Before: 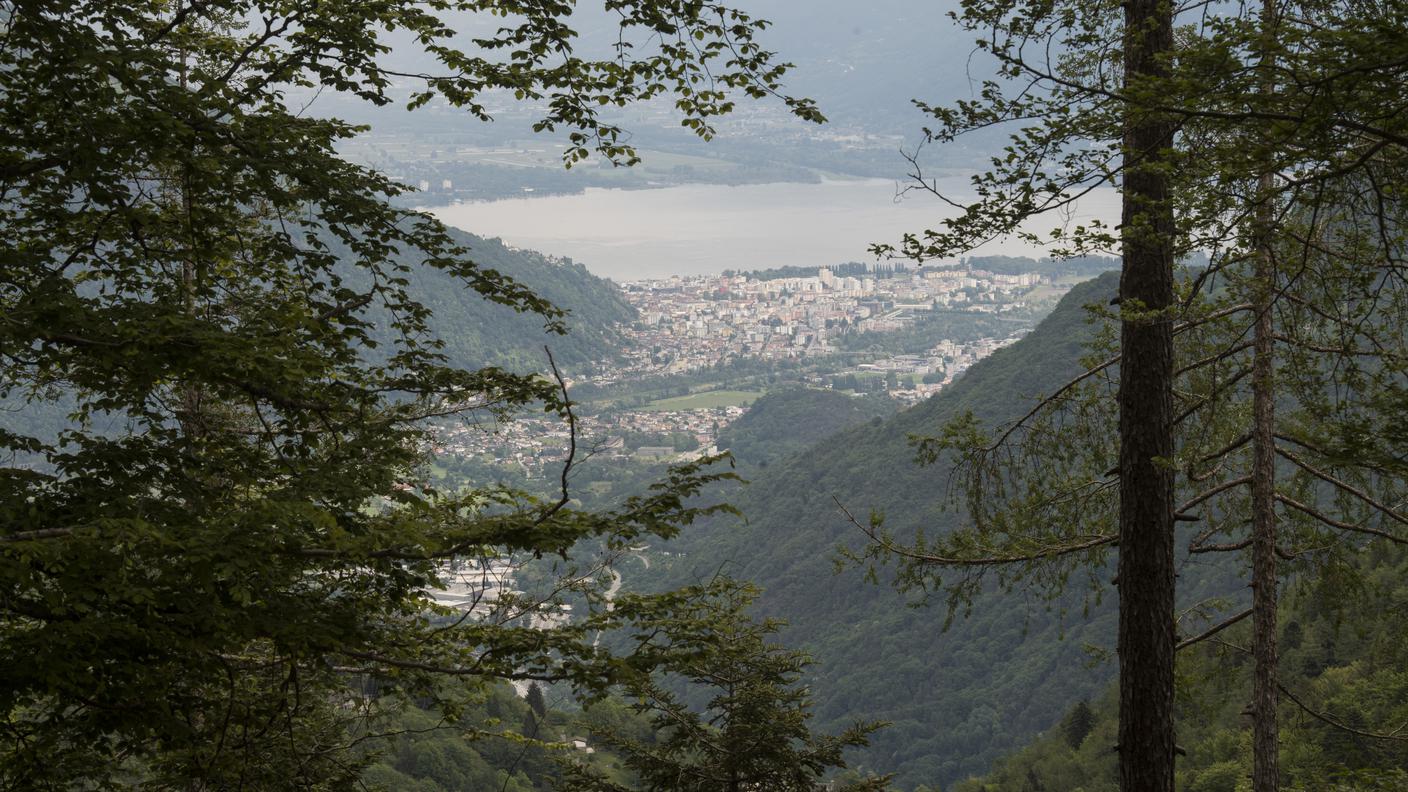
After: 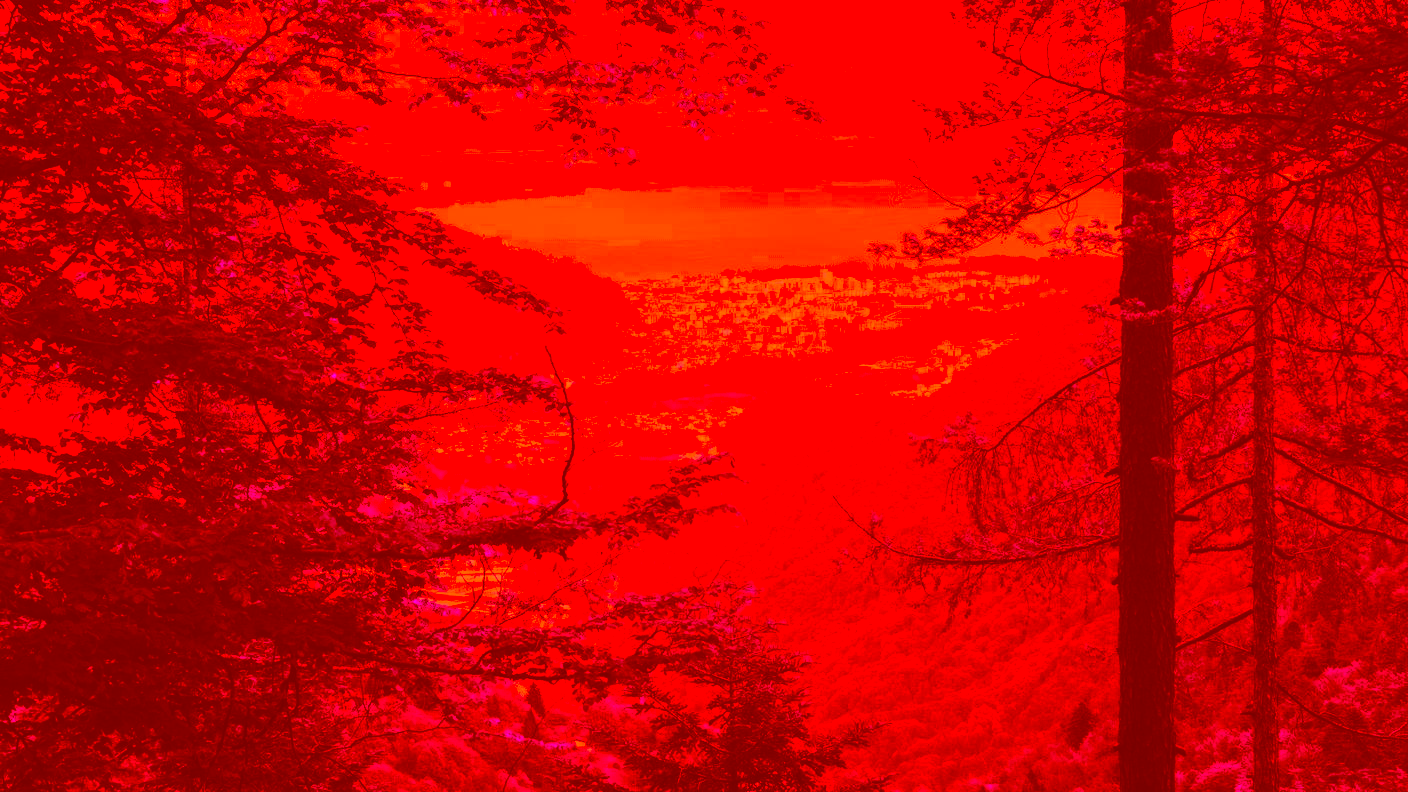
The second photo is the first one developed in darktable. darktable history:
color correction: highlights a* -38.92, highlights b* -39.91, shadows a* -39.66, shadows b* -39.53, saturation -2.98
contrast brightness saturation: contrast 0.054
base curve: curves: ch0 [(0, 0) (0.032, 0.025) (0.121, 0.166) (0.206, 0.329) (0.605, 0.79) (1, 1)], preserve colors none
